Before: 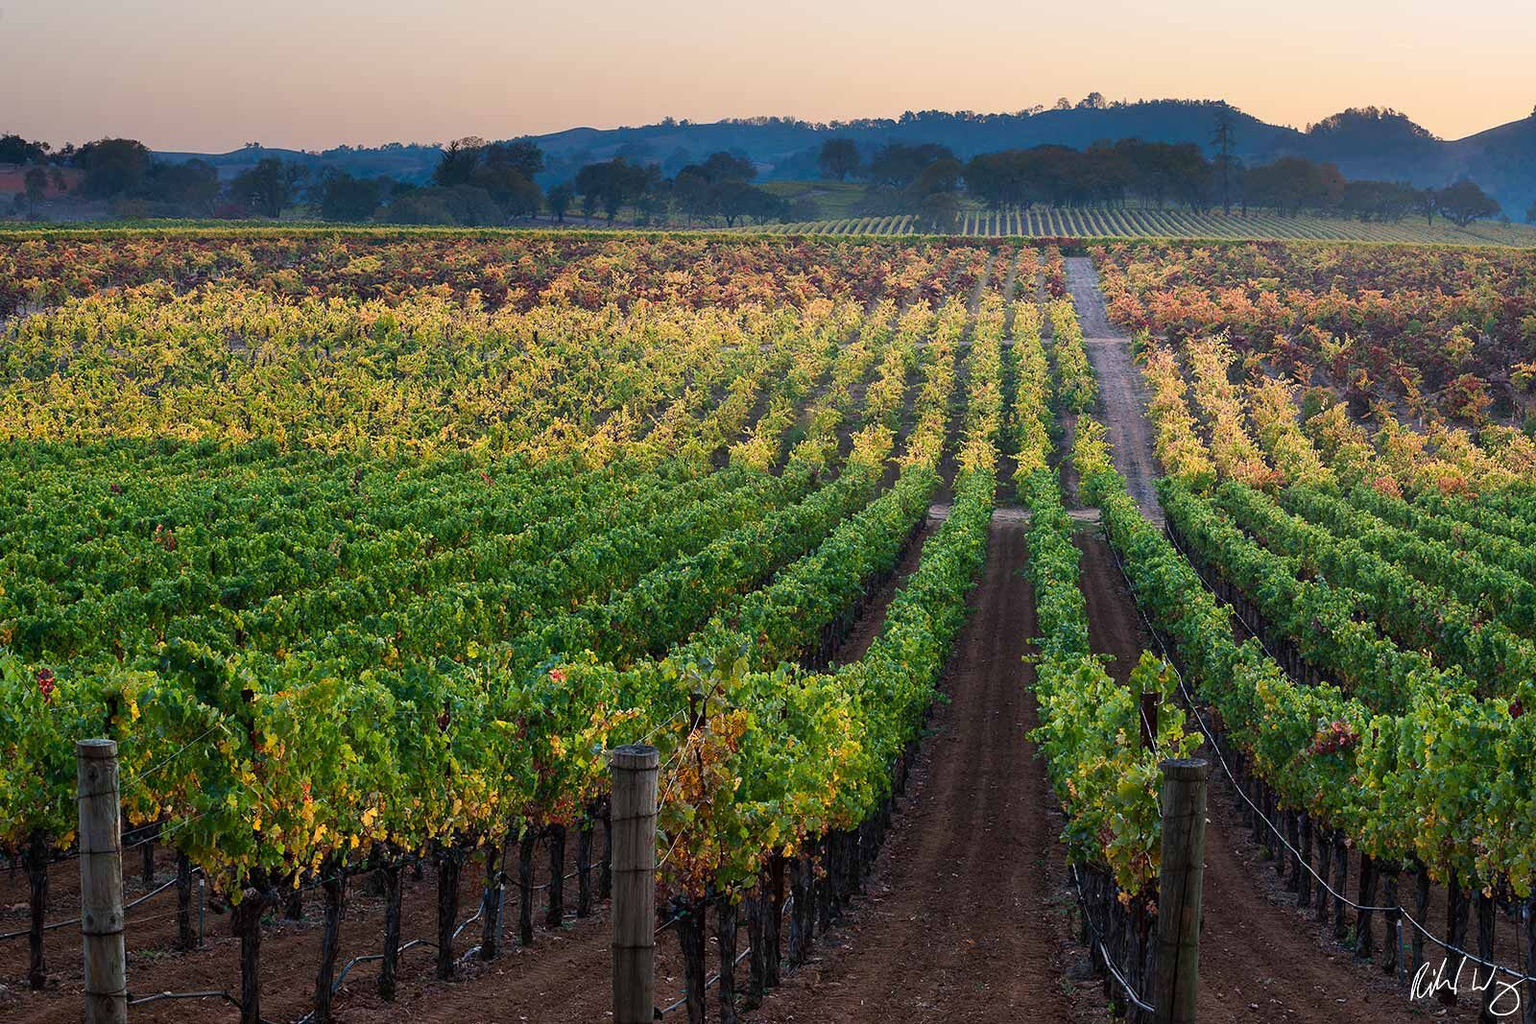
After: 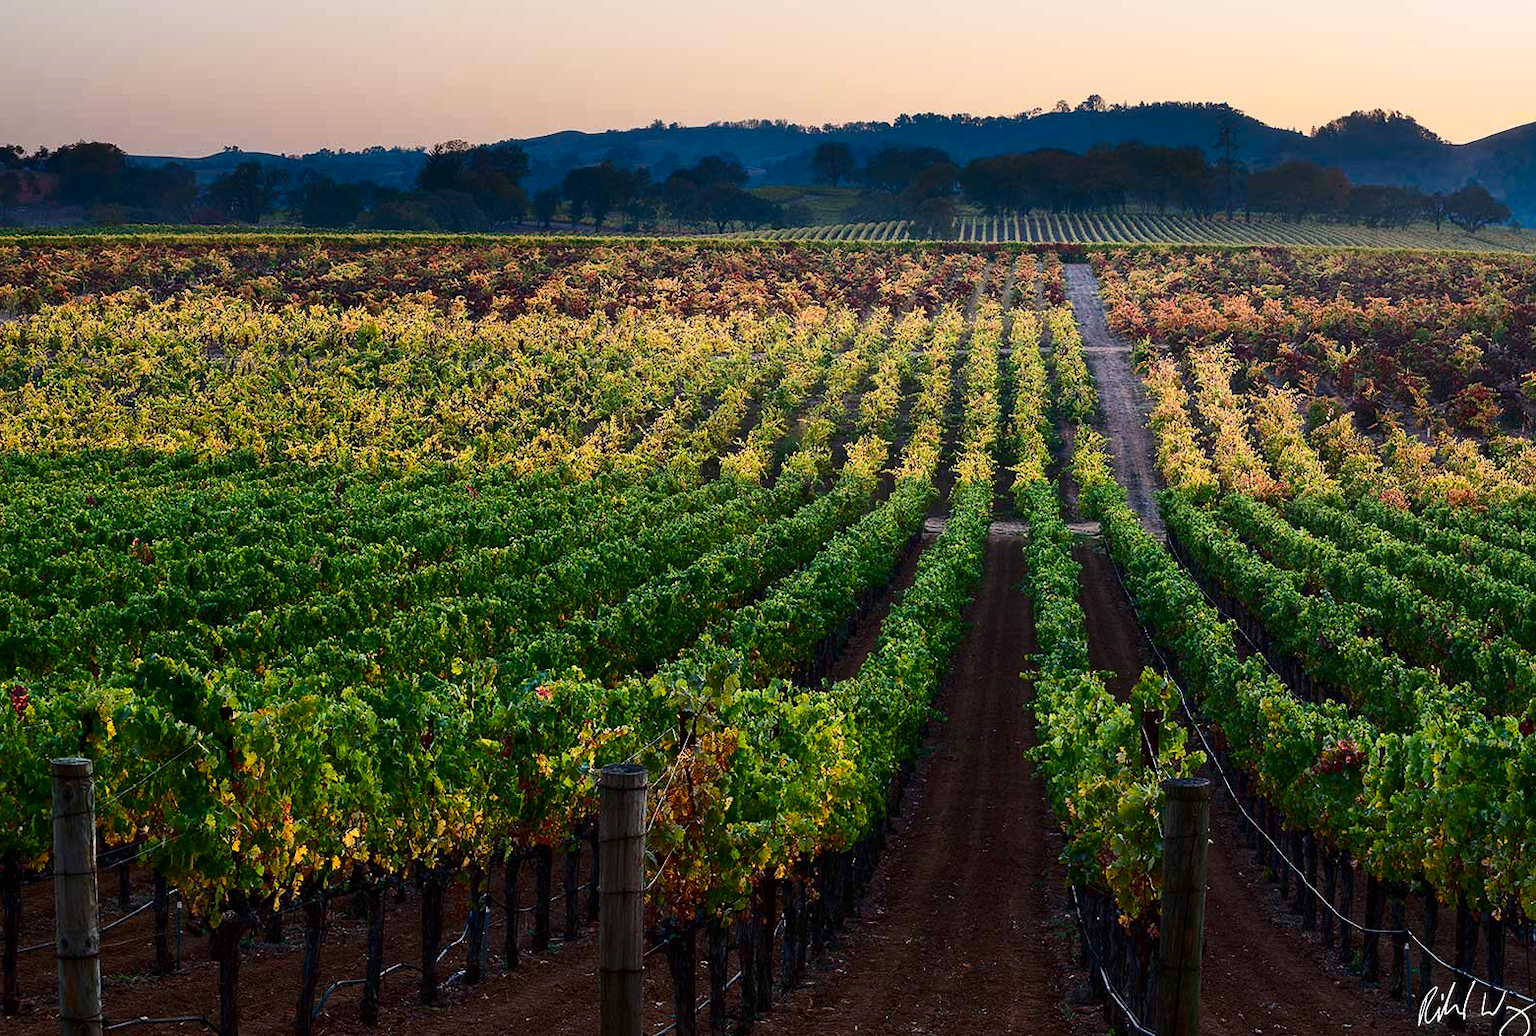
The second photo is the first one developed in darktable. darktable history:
crop and rotate: left 1.774%, right 0.633%, bottom 1.28%
exposure: exposure -0.021 EV, compensate highlight preservation false
contrast brightness saturation: contrast 0.2, brightness -0.11, saturation 0.1
